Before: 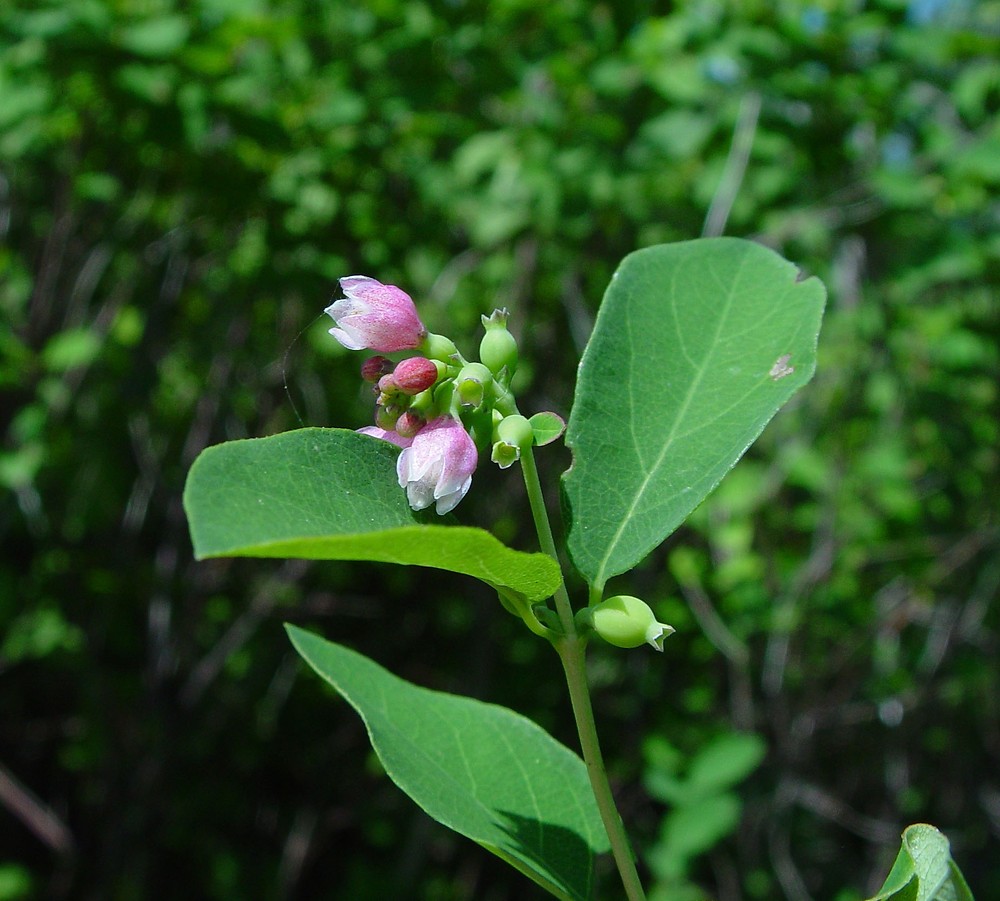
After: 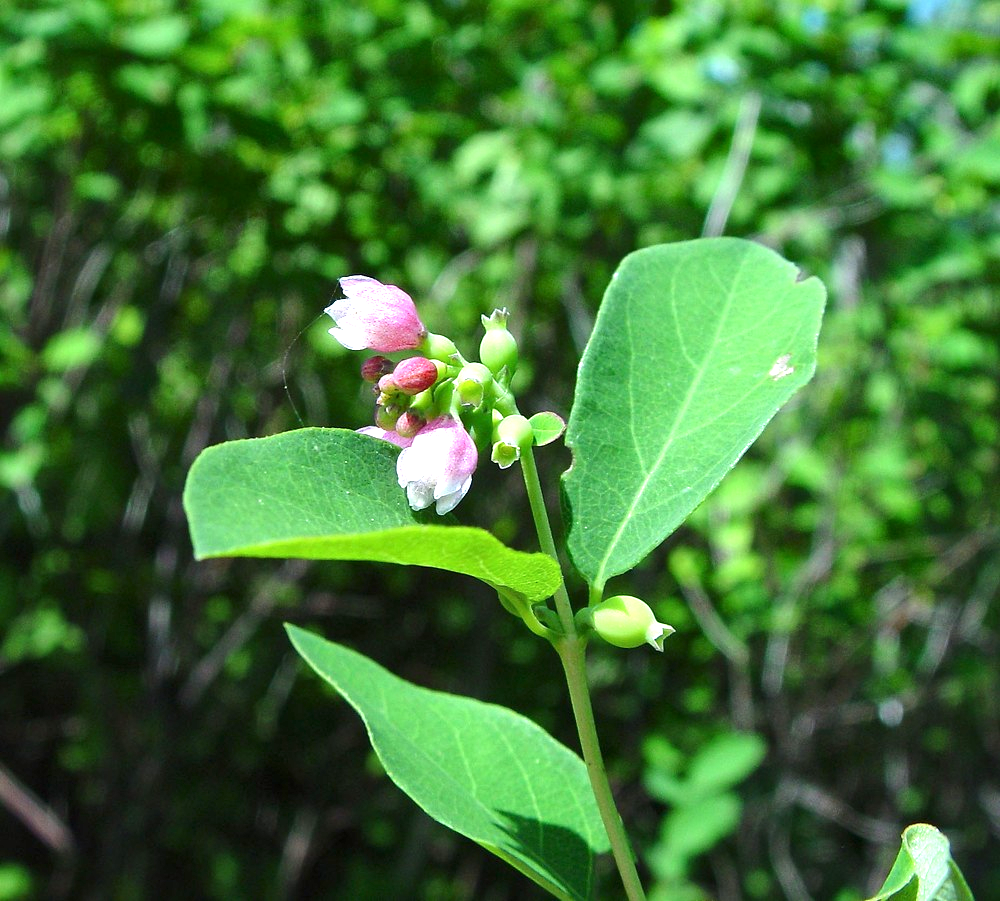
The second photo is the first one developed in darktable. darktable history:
exposure: black level correction 0, exposure 1.1 EV, compensate exposure bias true, compensate highlight preservation false
local contrast: mode bilateral grid, contrast 25, coarseness 50, detail 123%, midtone range 0.2
